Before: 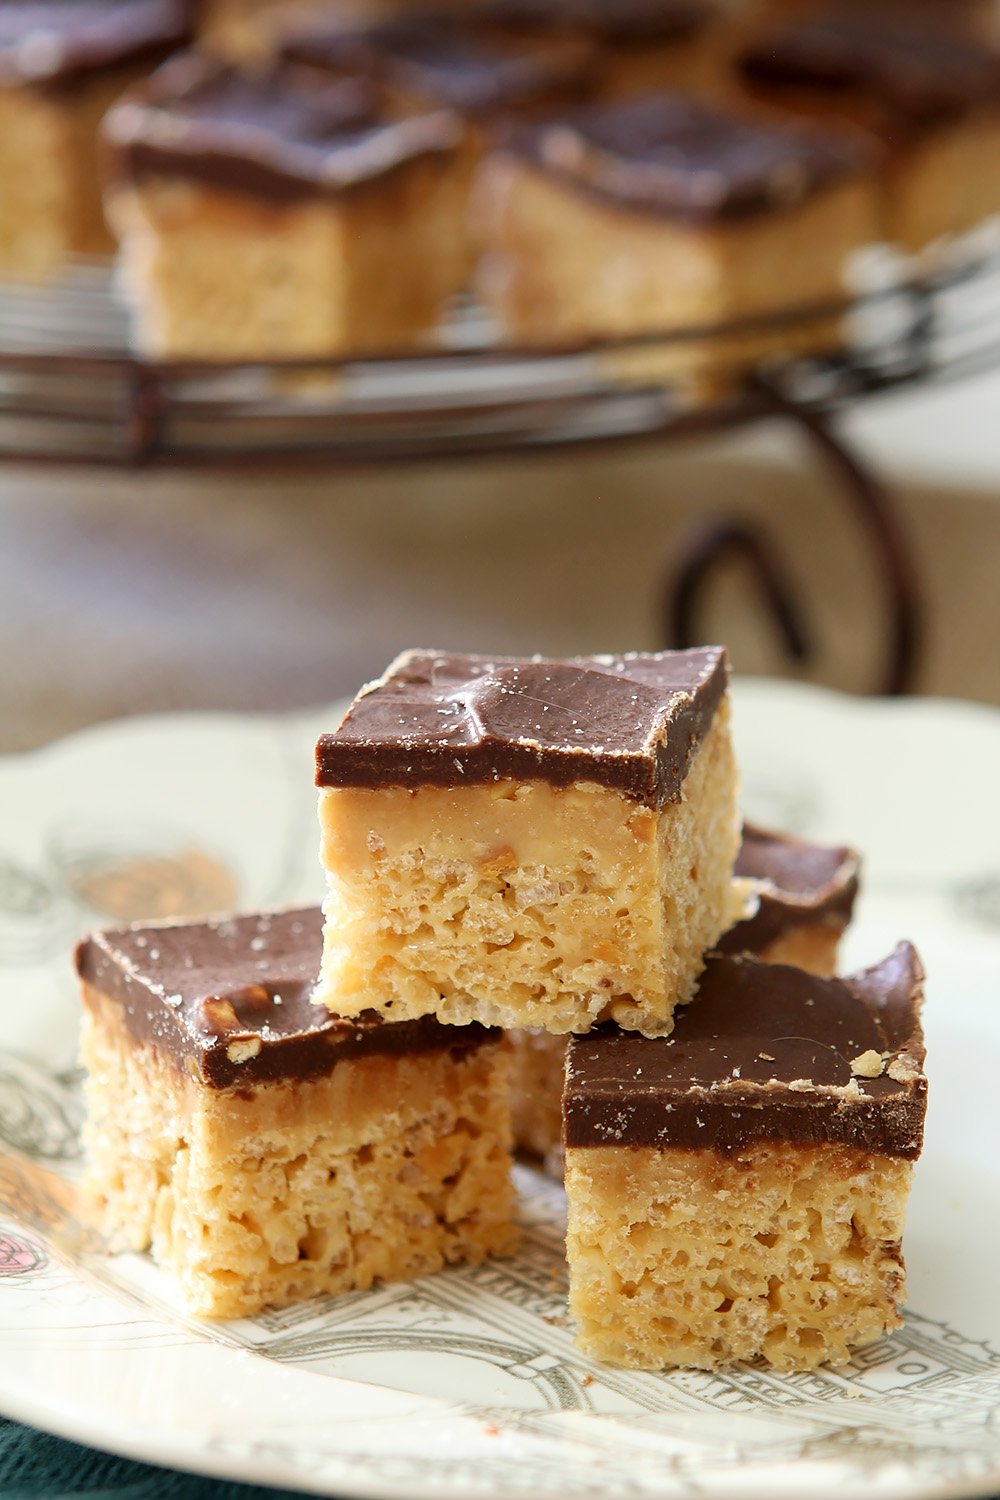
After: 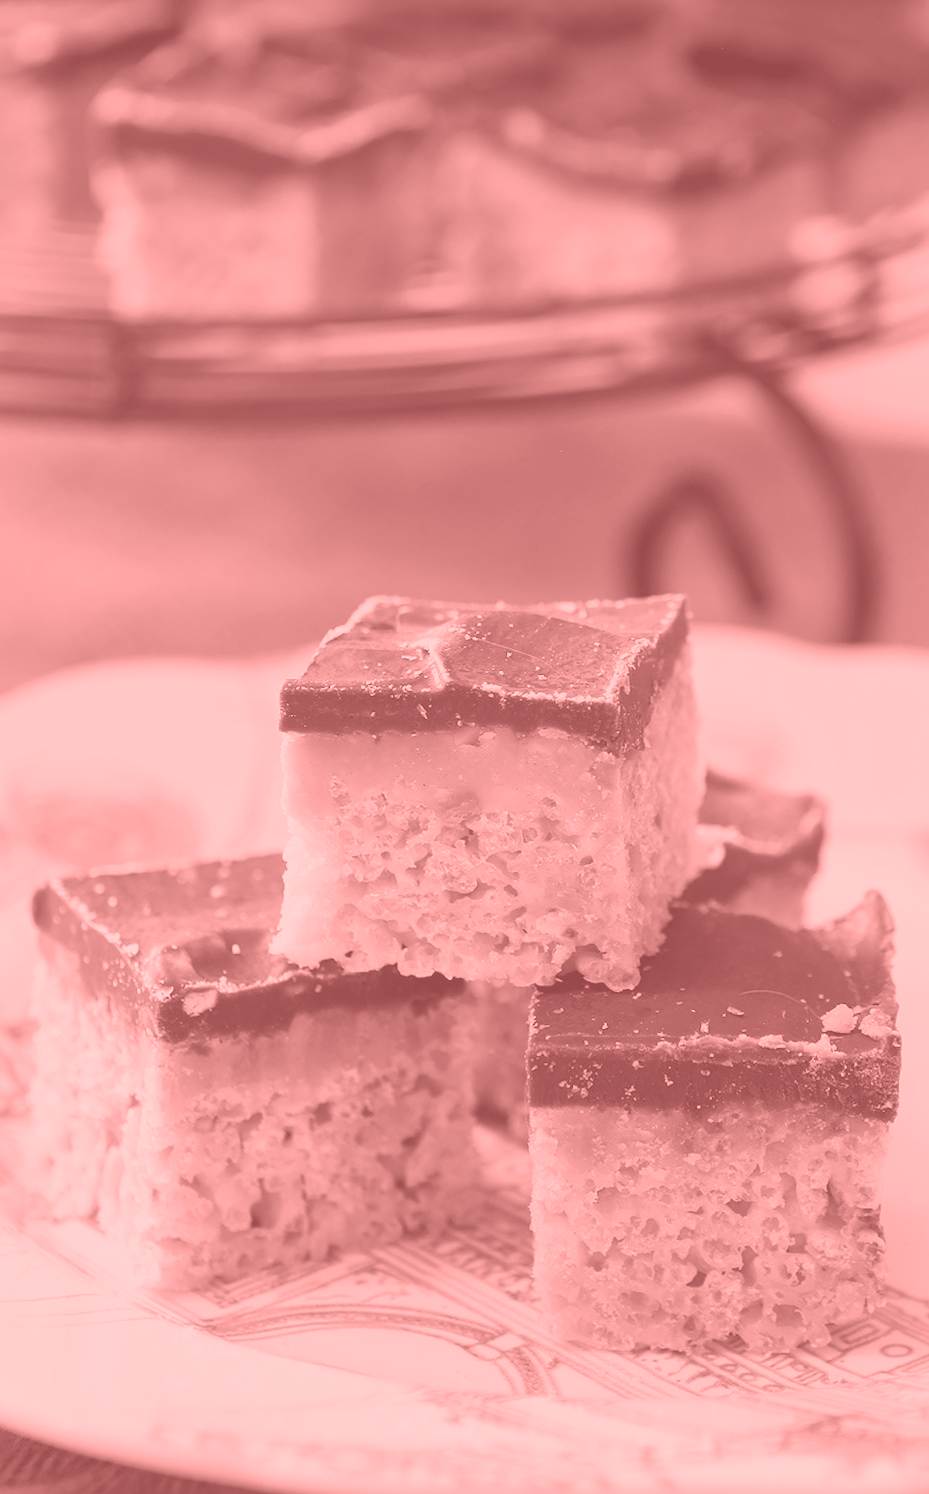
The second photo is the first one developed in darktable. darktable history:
colorize: saturation 51%, source mix 50.67%, lightness 50.67%
local contrast: mode bilateral grid, contrast 20, coarseness 50, detail 140%, midtone range 0.2
rotate and perspective: rotation 0.215°, lens shift (vertical) -0.139, crop left 0.069, crop right 0.939, crop top 0.002, crop bottom 0.996
